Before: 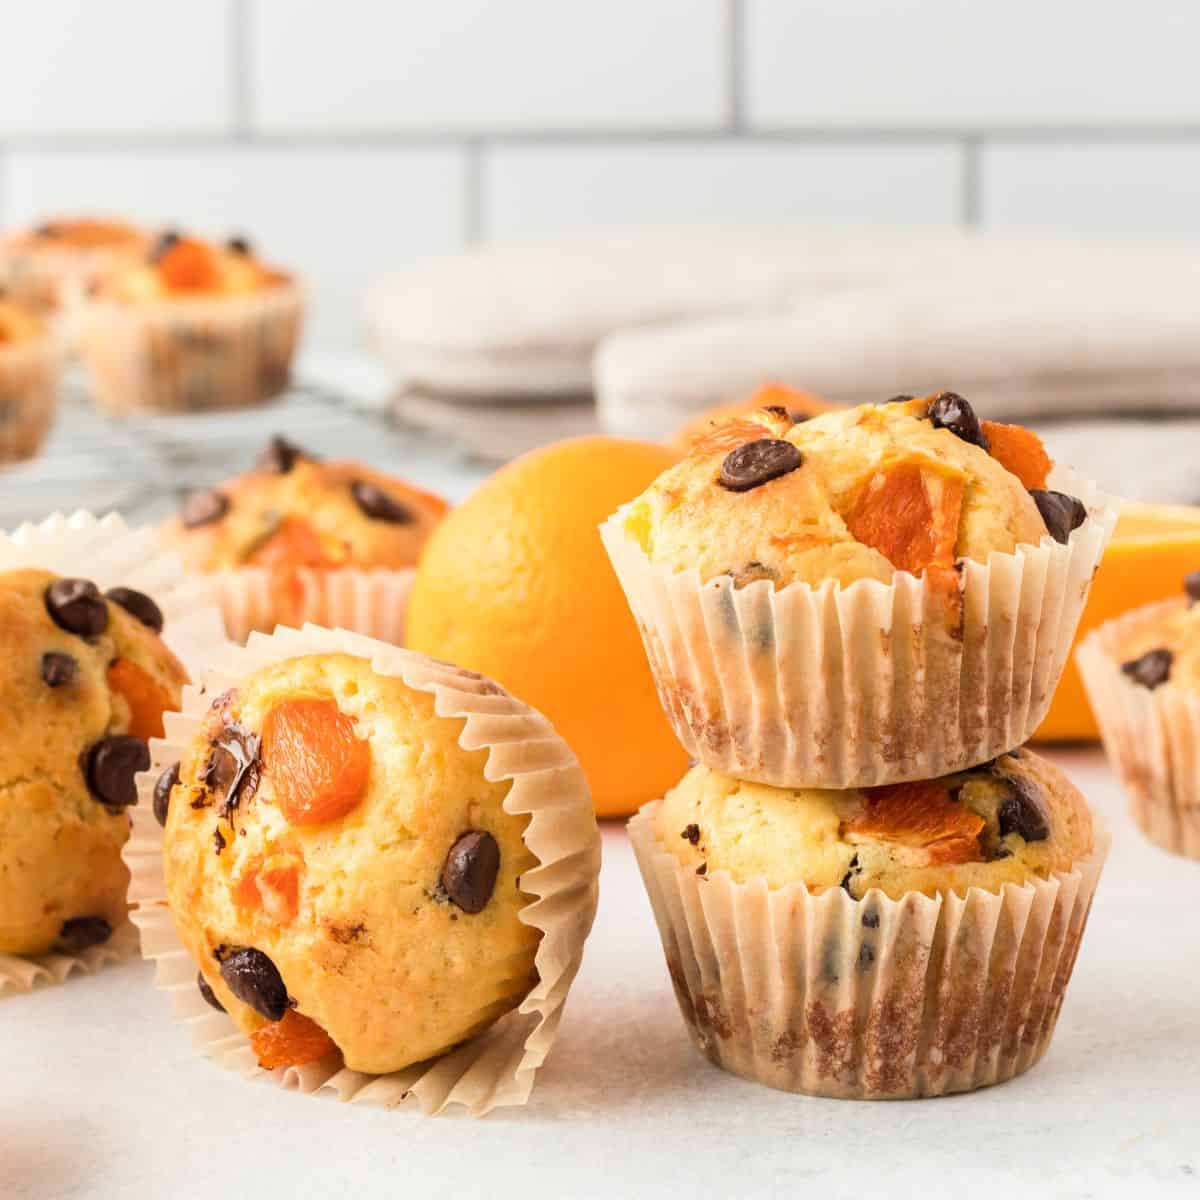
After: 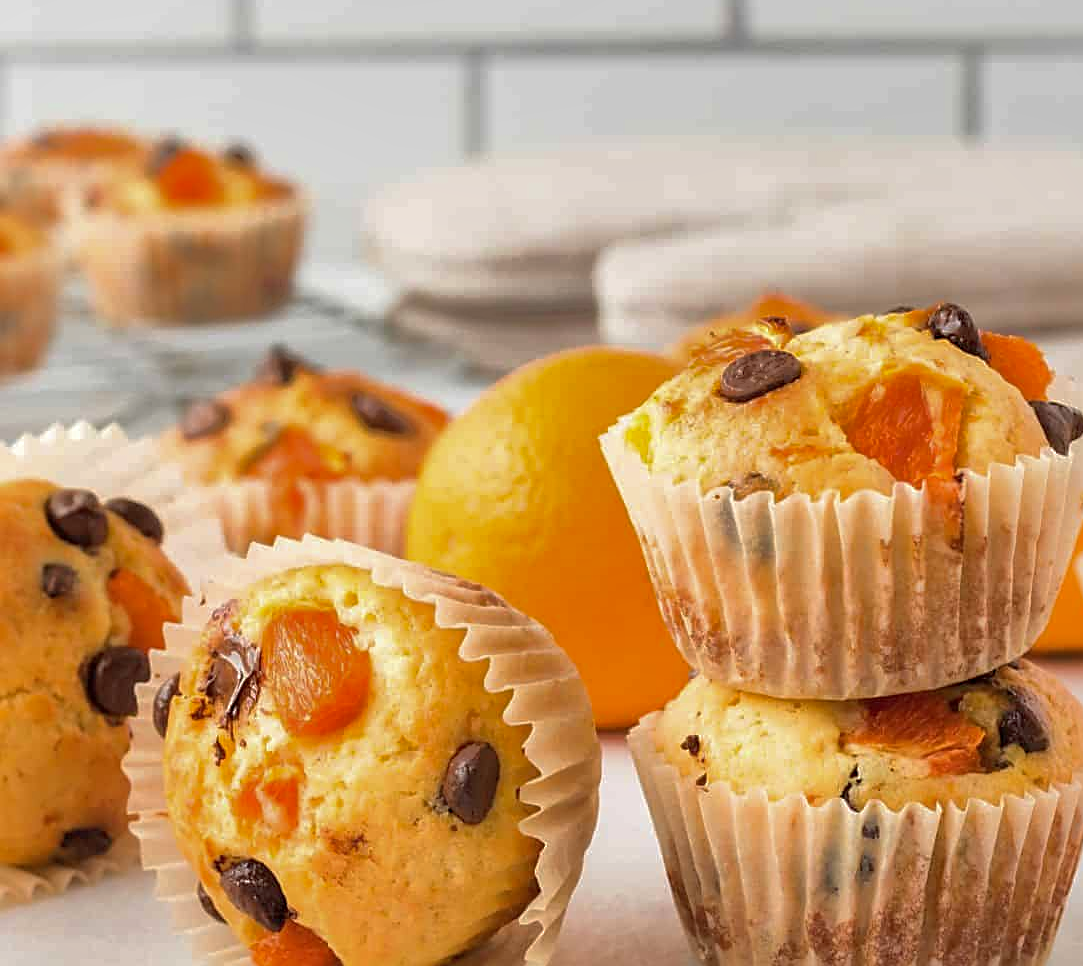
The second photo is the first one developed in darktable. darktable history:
shadows and highlights: shadows 40, highlights -60
crop: top 7.49%, right 9.717%, bottom 11.943%
sharpen: on, module defaults
